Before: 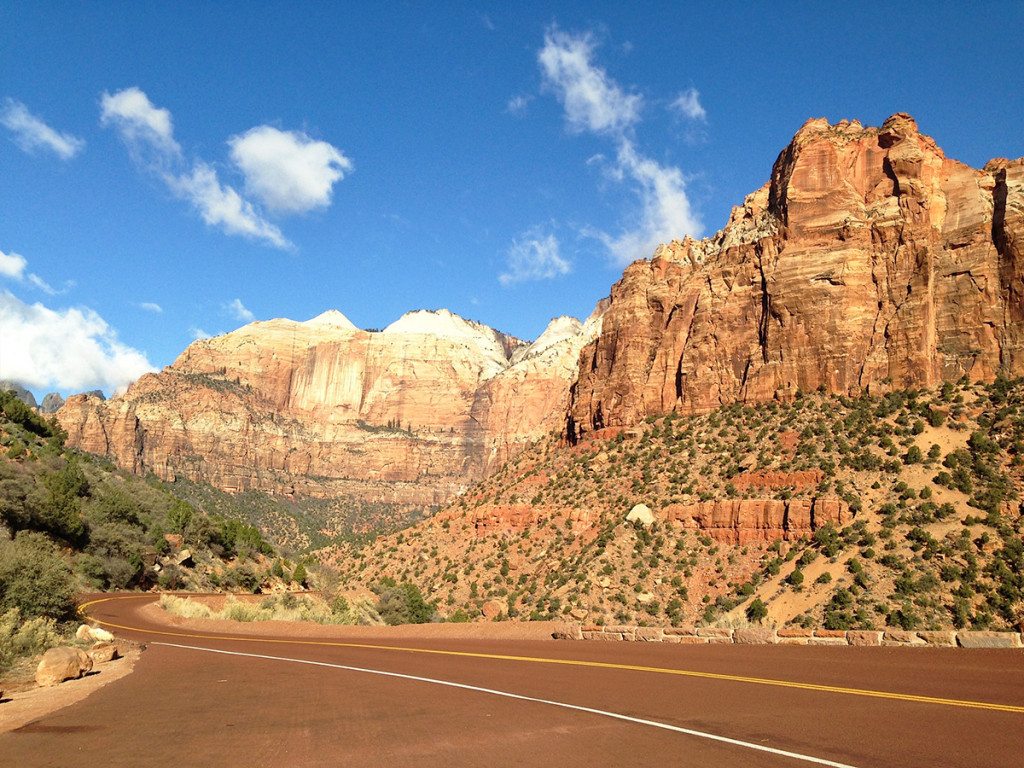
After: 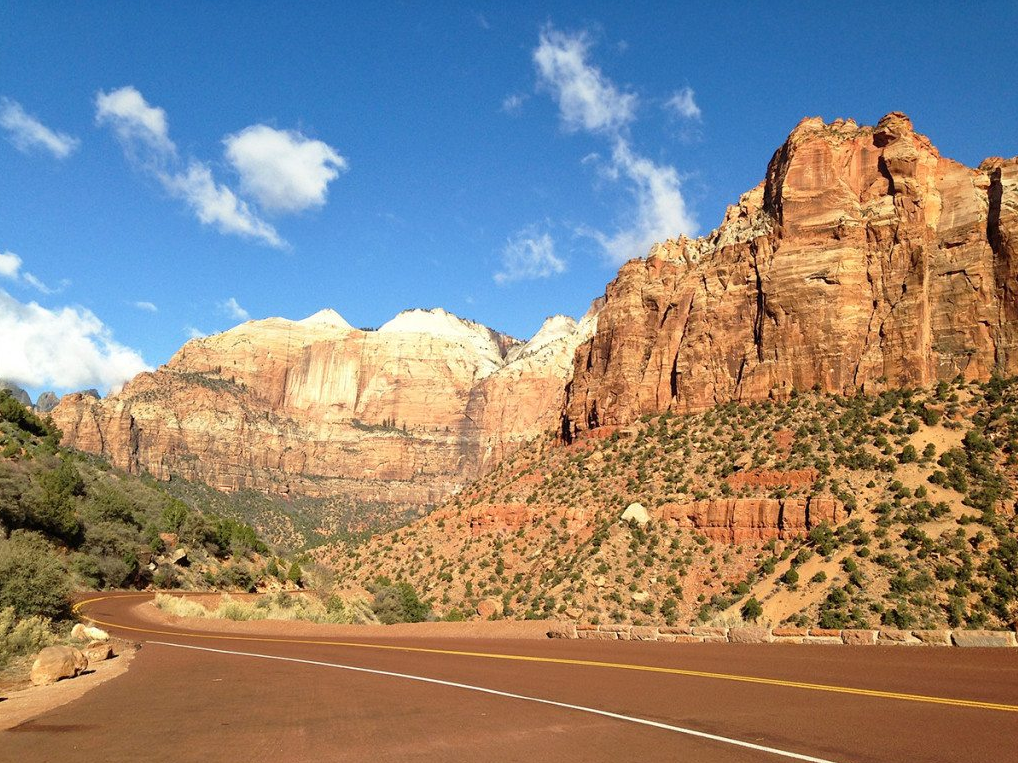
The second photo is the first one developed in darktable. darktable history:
crop and rotate: left 0.576%, top 0.226%, bottom 0.361%
